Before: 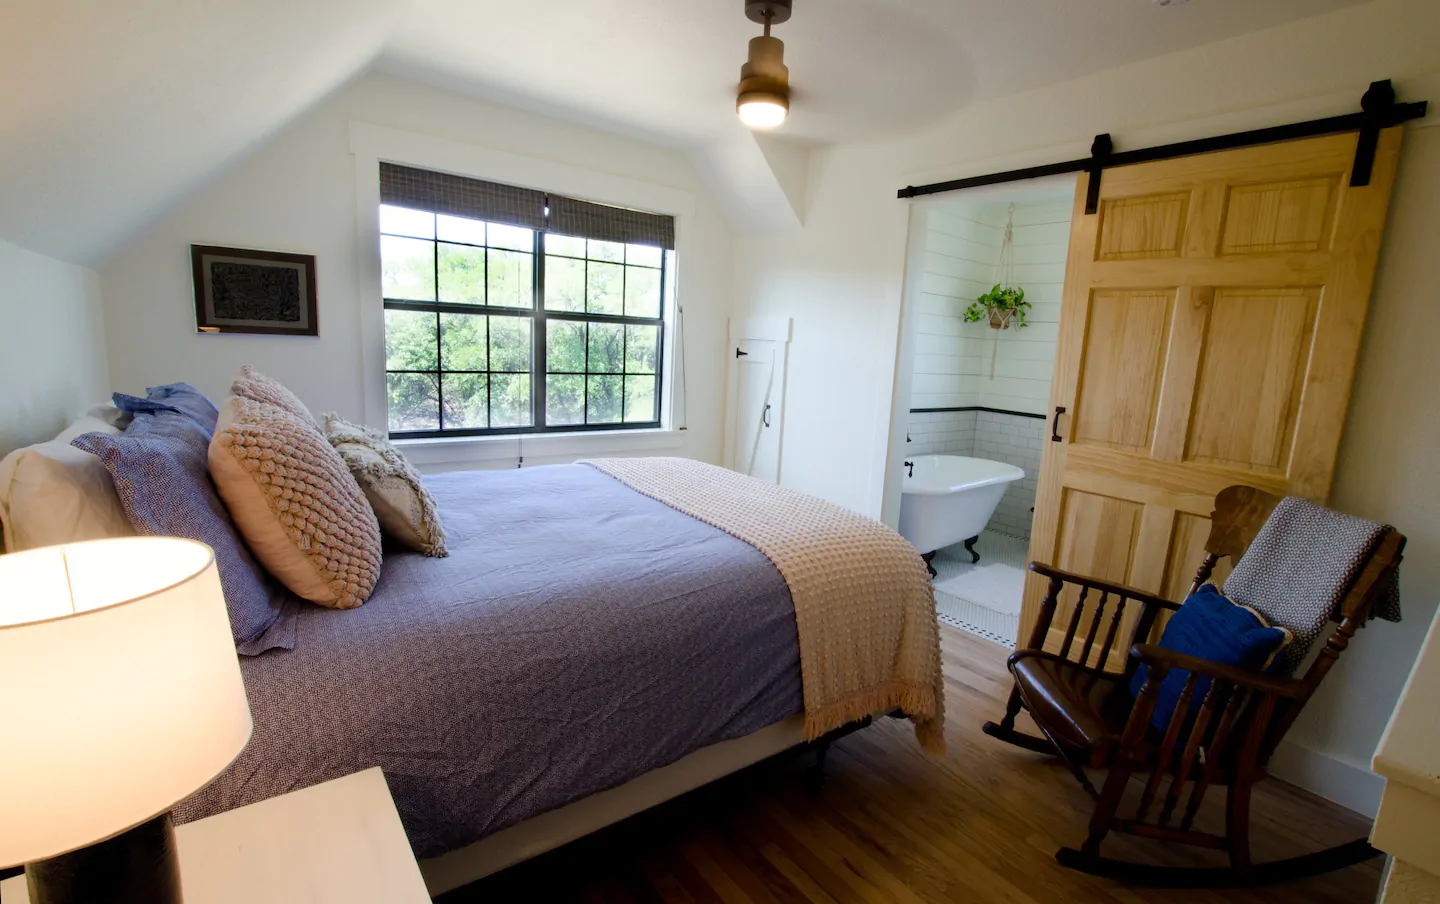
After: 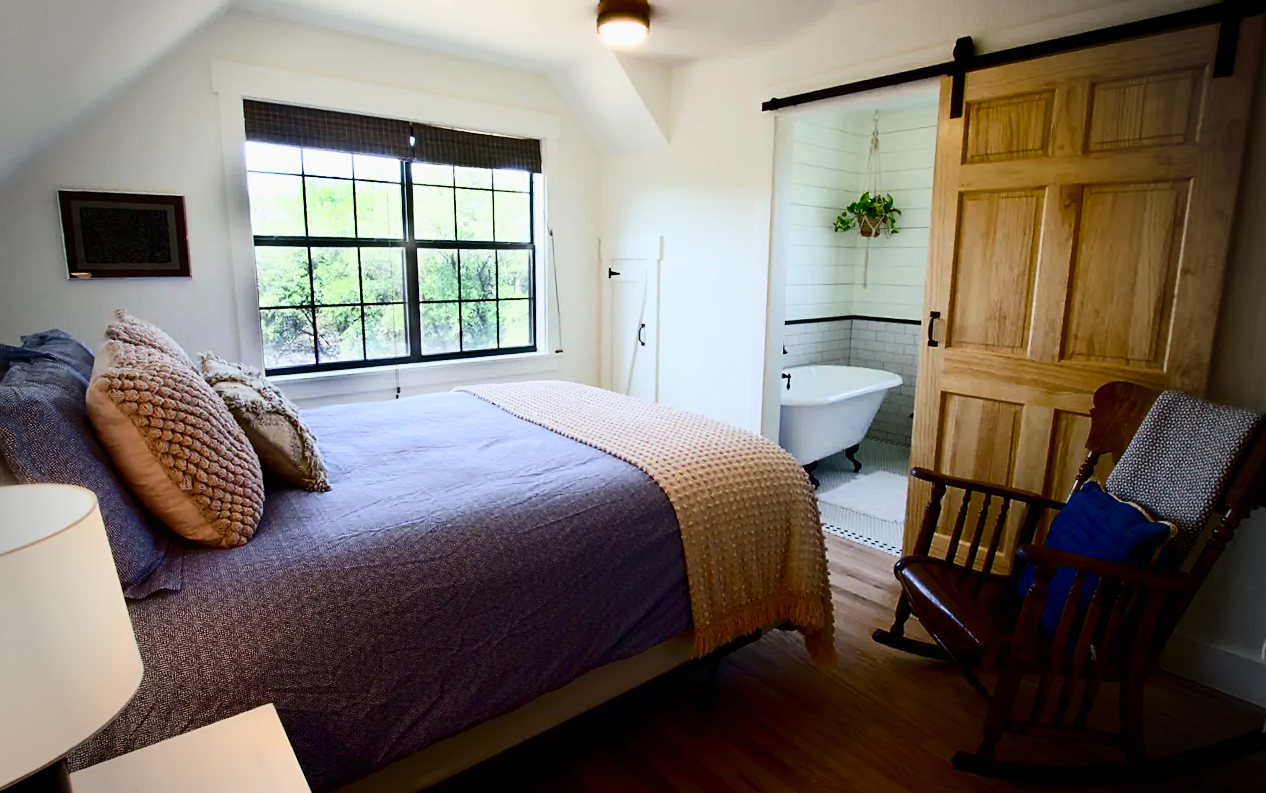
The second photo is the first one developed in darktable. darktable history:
crop and rotate: angle 2.73°, left 5.502%, top 5.703%
vignetting: fall-off start 77.15%, fall-off radius 27.24%, brightness -0.469, width/height ratio 0.977, unbound false
contrast brightness saturation: contrast 0.398, brightness 0.05, saturation 0.262
sharpen: radius 1.908, amount 0.41, threshold 1.43
exposure: exposure -0.265 EV, compensate highlight preservation false
